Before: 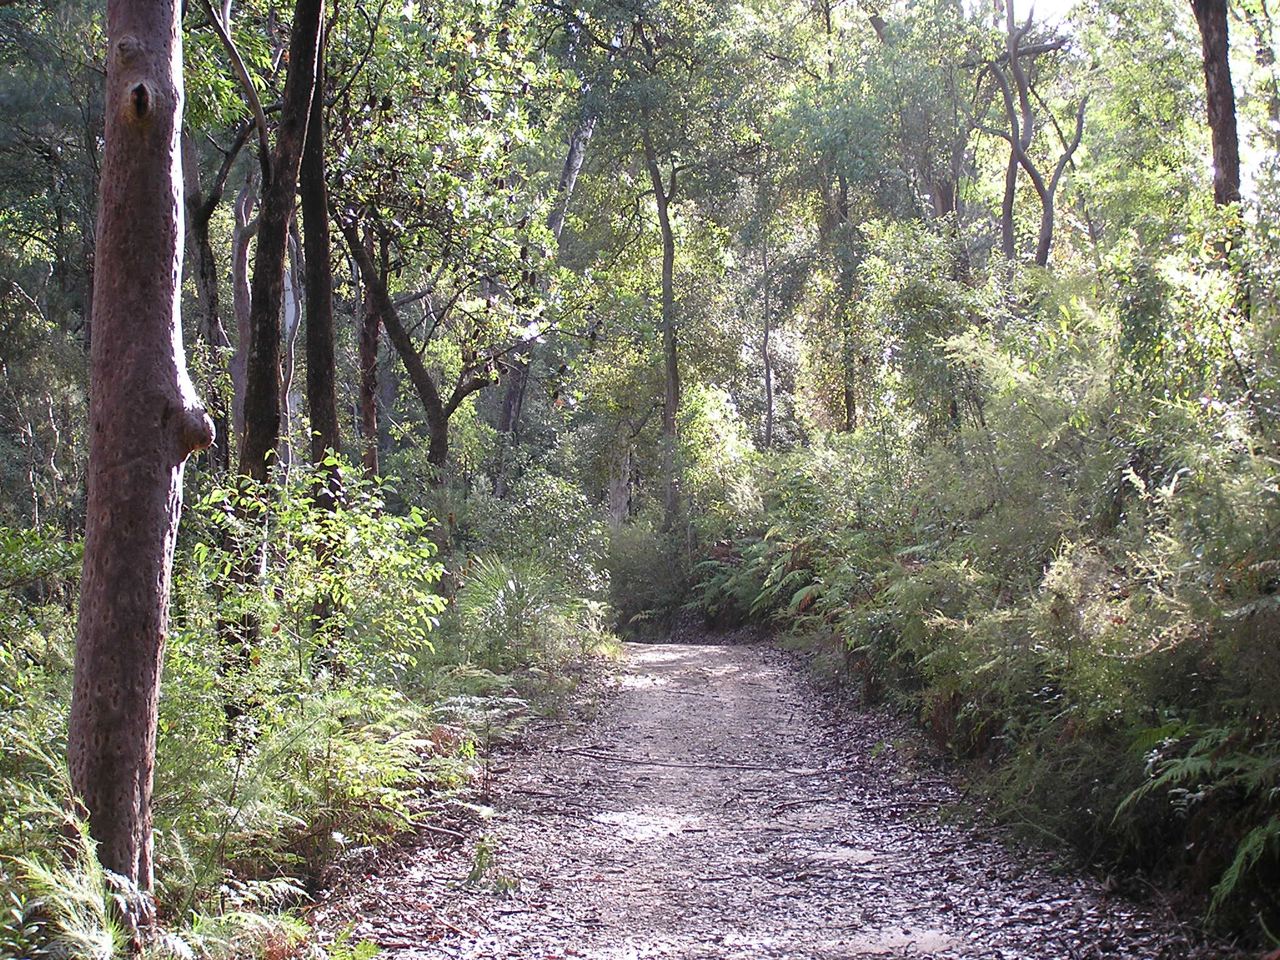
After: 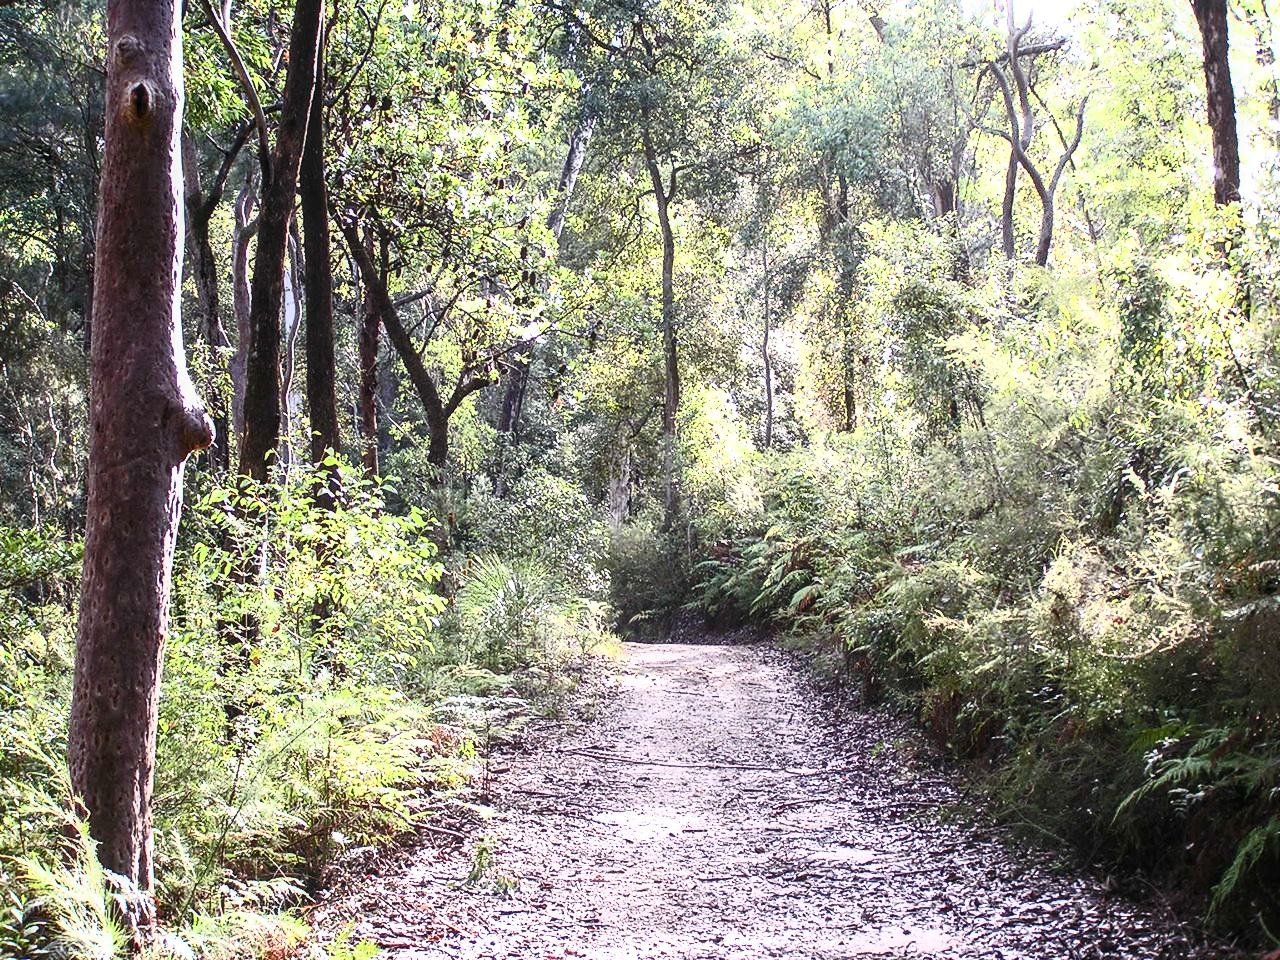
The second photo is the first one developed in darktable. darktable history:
contrast brightness saturation: contrast 0.61, brightness 0.356, saturation 0.15
local contrast: on, module defaults
